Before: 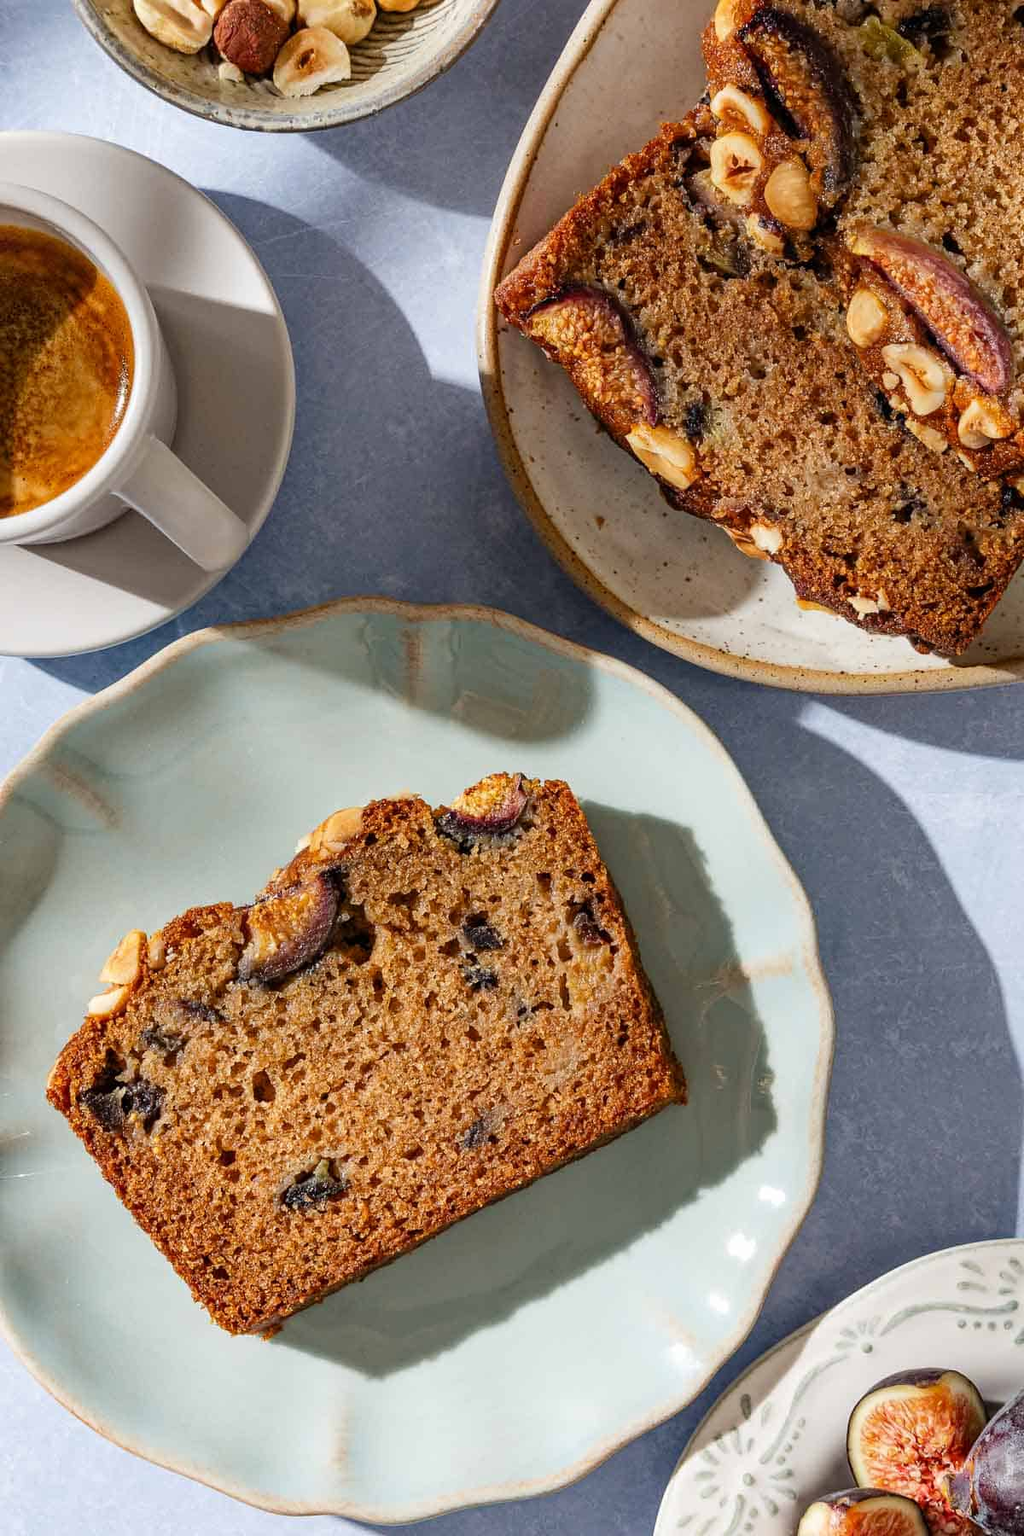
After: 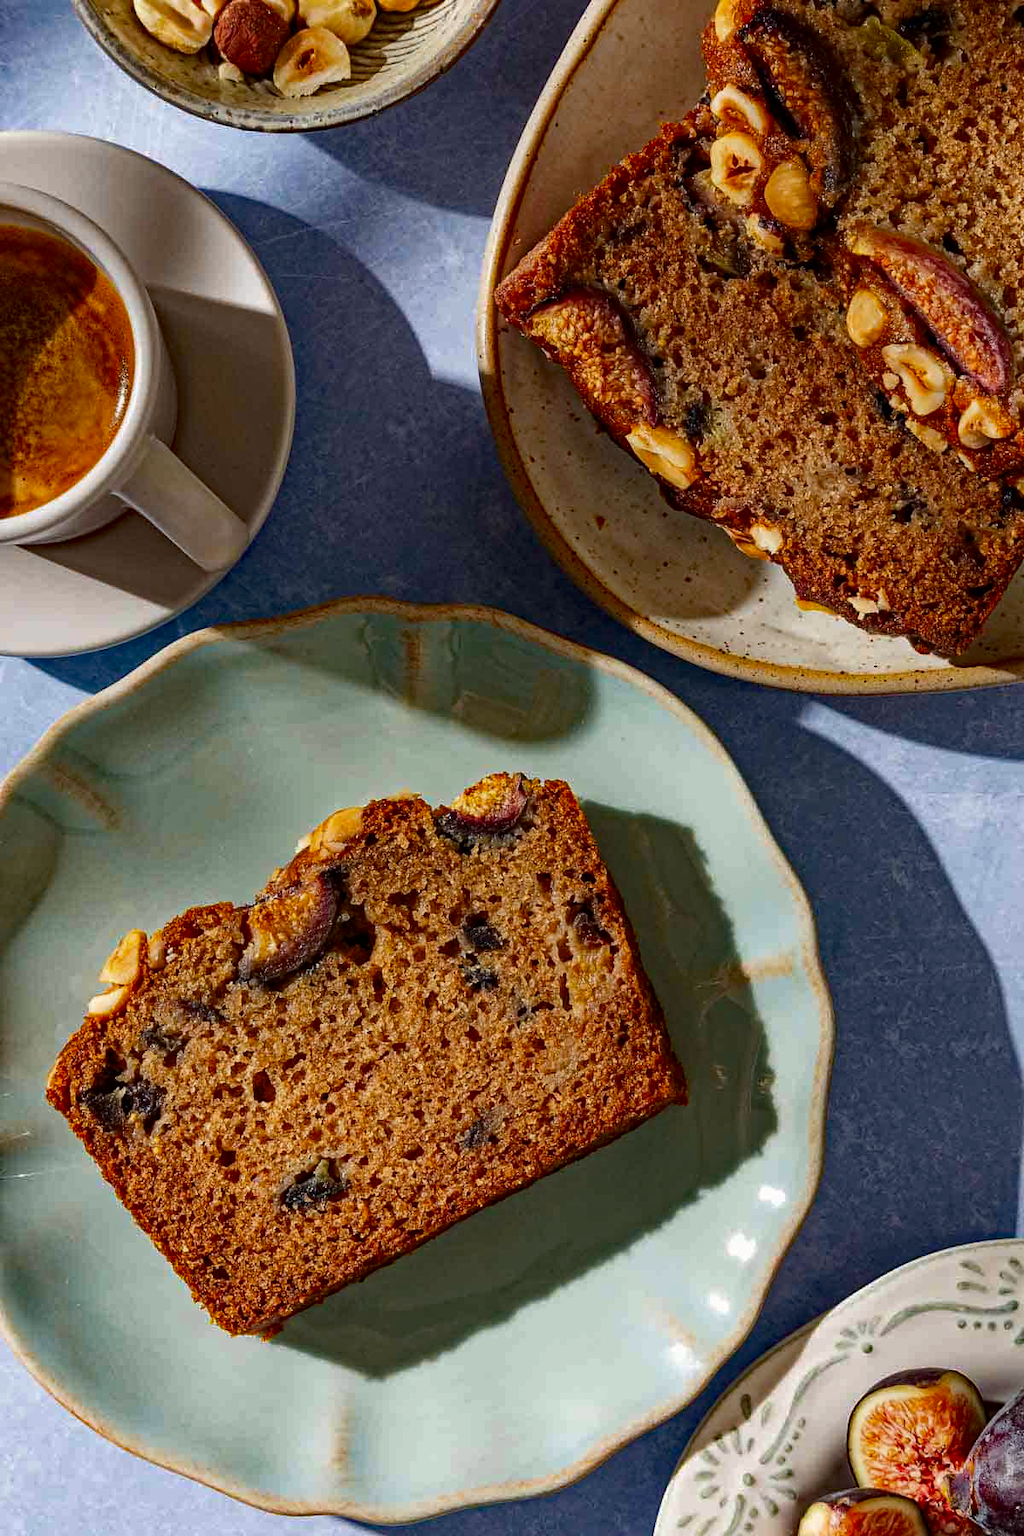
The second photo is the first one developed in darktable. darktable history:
contrast brightness saturation: contrast 0.07, brightness -0.14, saturation 0.11
haze removal: strength 0.53, distance 0.925, compatibility mode true, adaptive false
exposure: exposure -0.116 EV, compensate exposure bias true, compensate highlight preservation false
